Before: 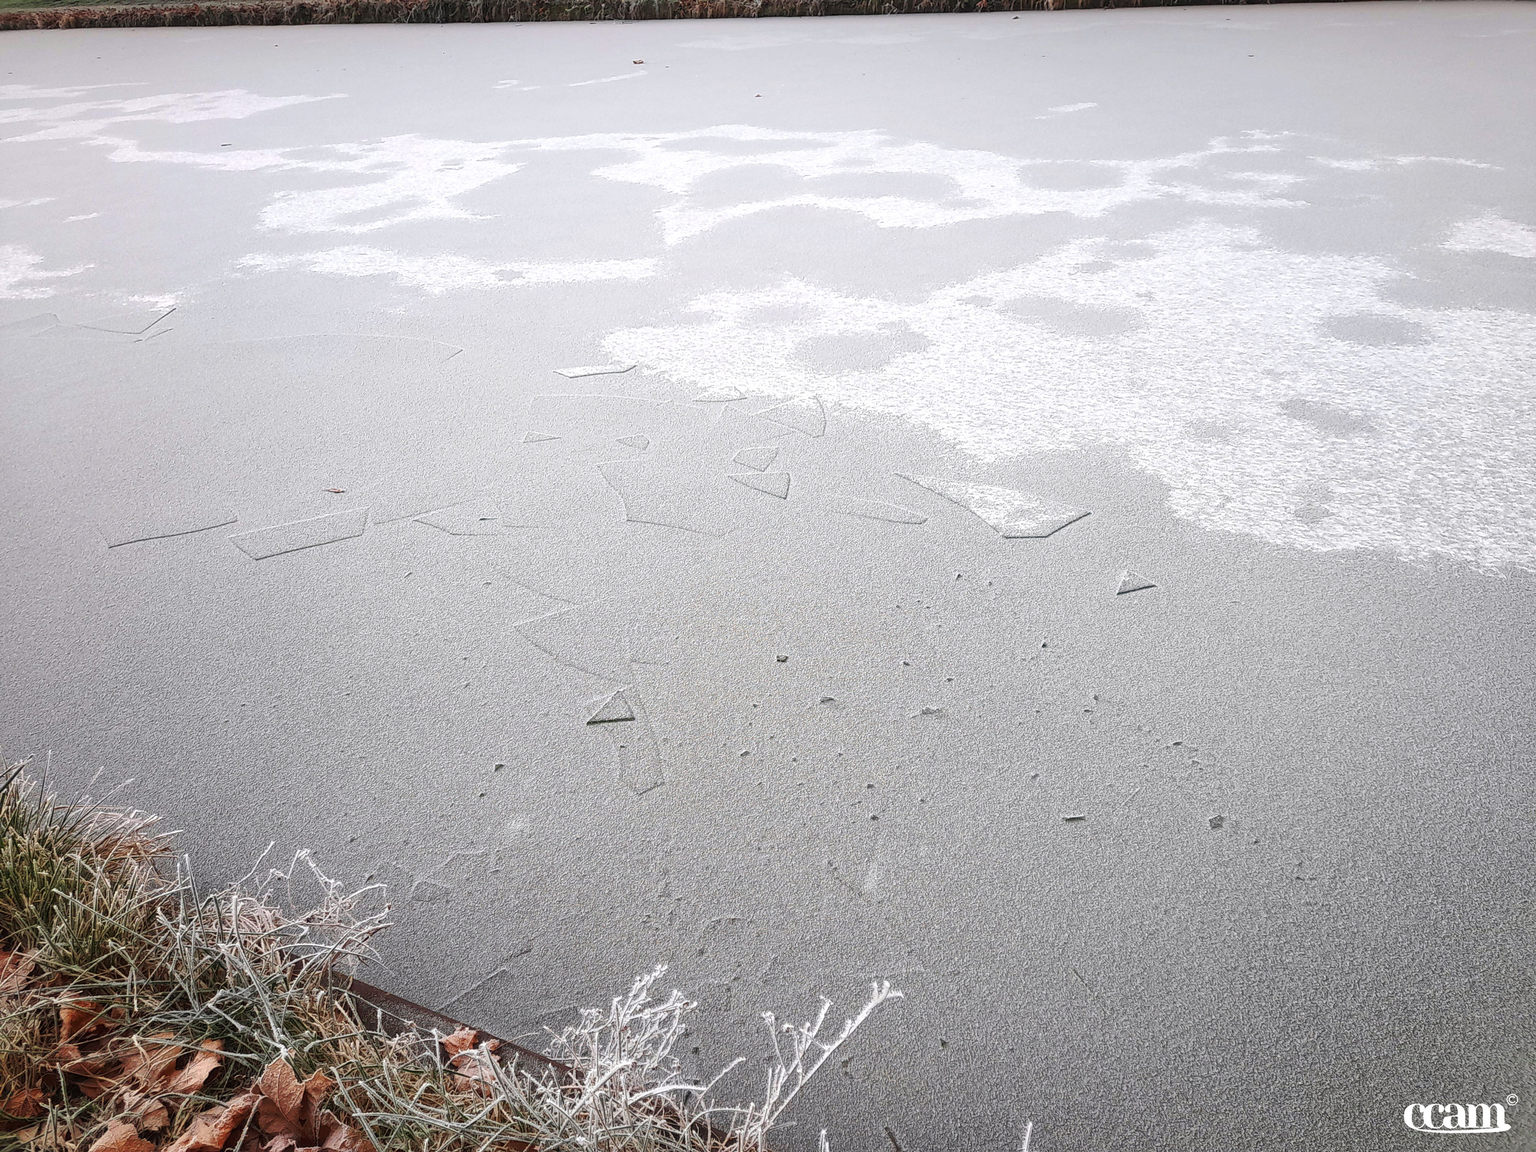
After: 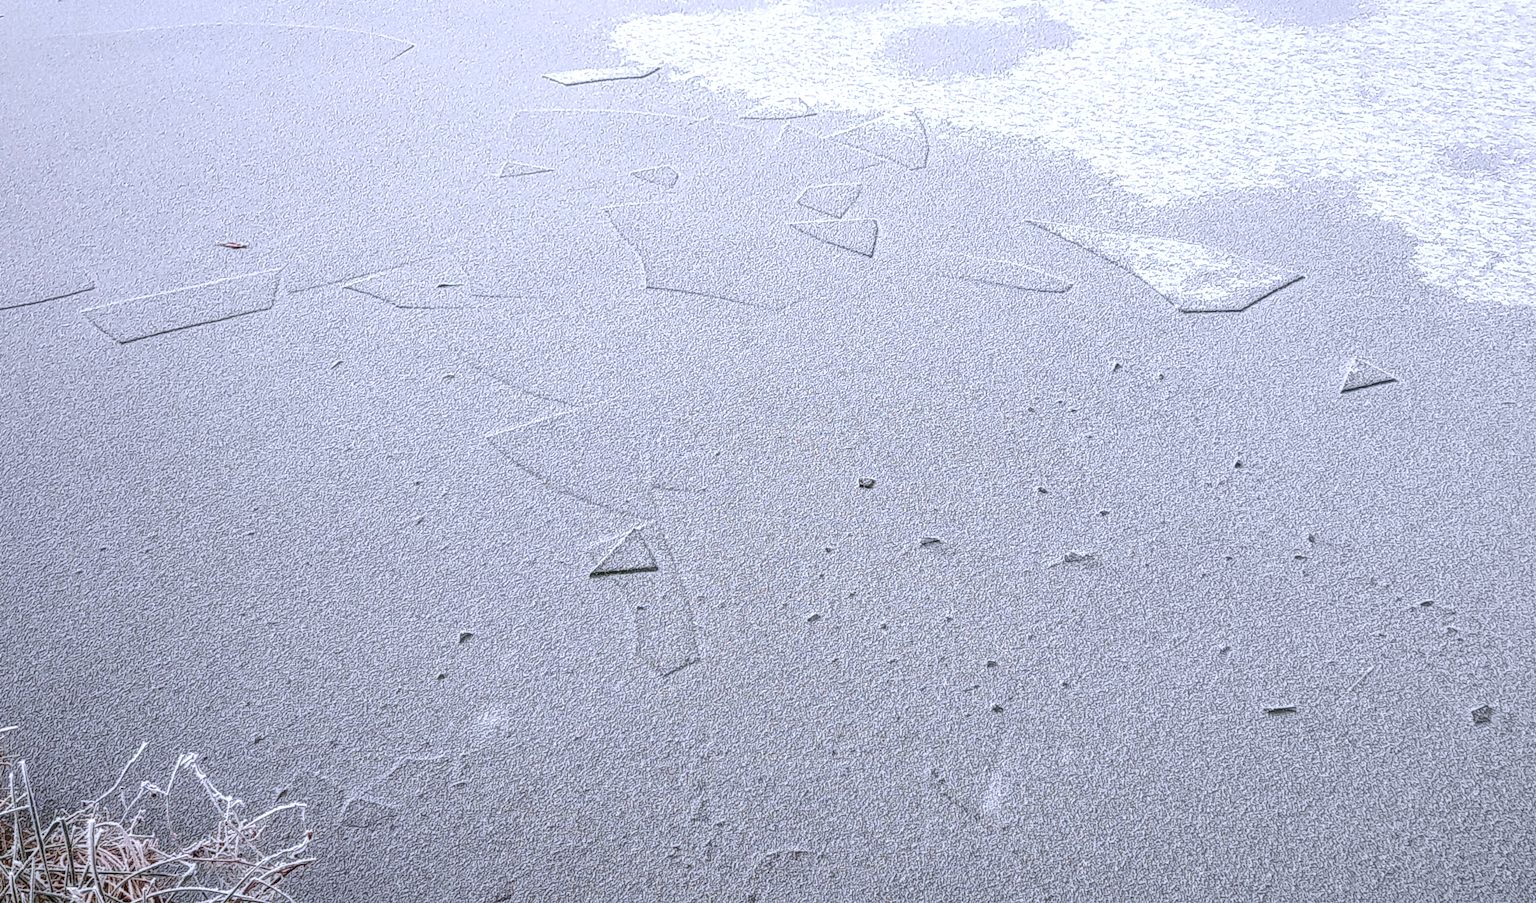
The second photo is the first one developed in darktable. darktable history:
local contrast: highlights 0%, shadows 0%, detail 133%
crop: left 11.123%, top 27.61%, right 18.3%, bottom 17.034%
exposure: compensate highlight preservation false
white balance: red 0.967, blue 1.119, emerald 0.756
